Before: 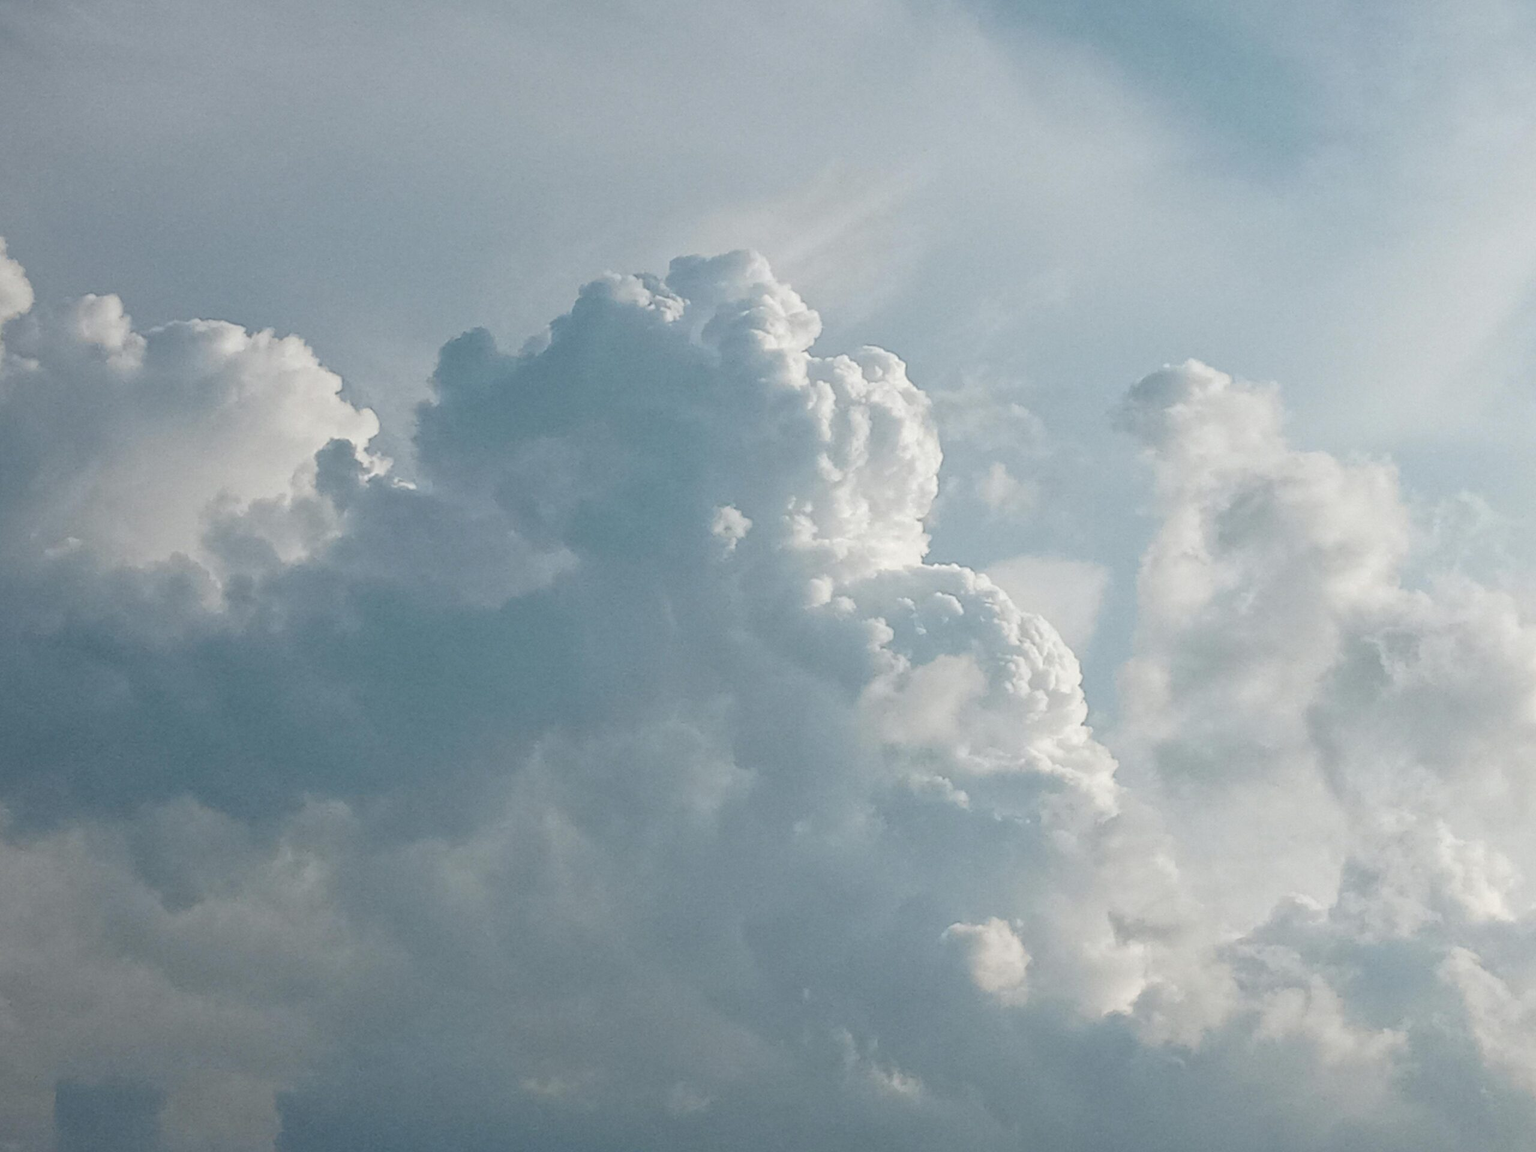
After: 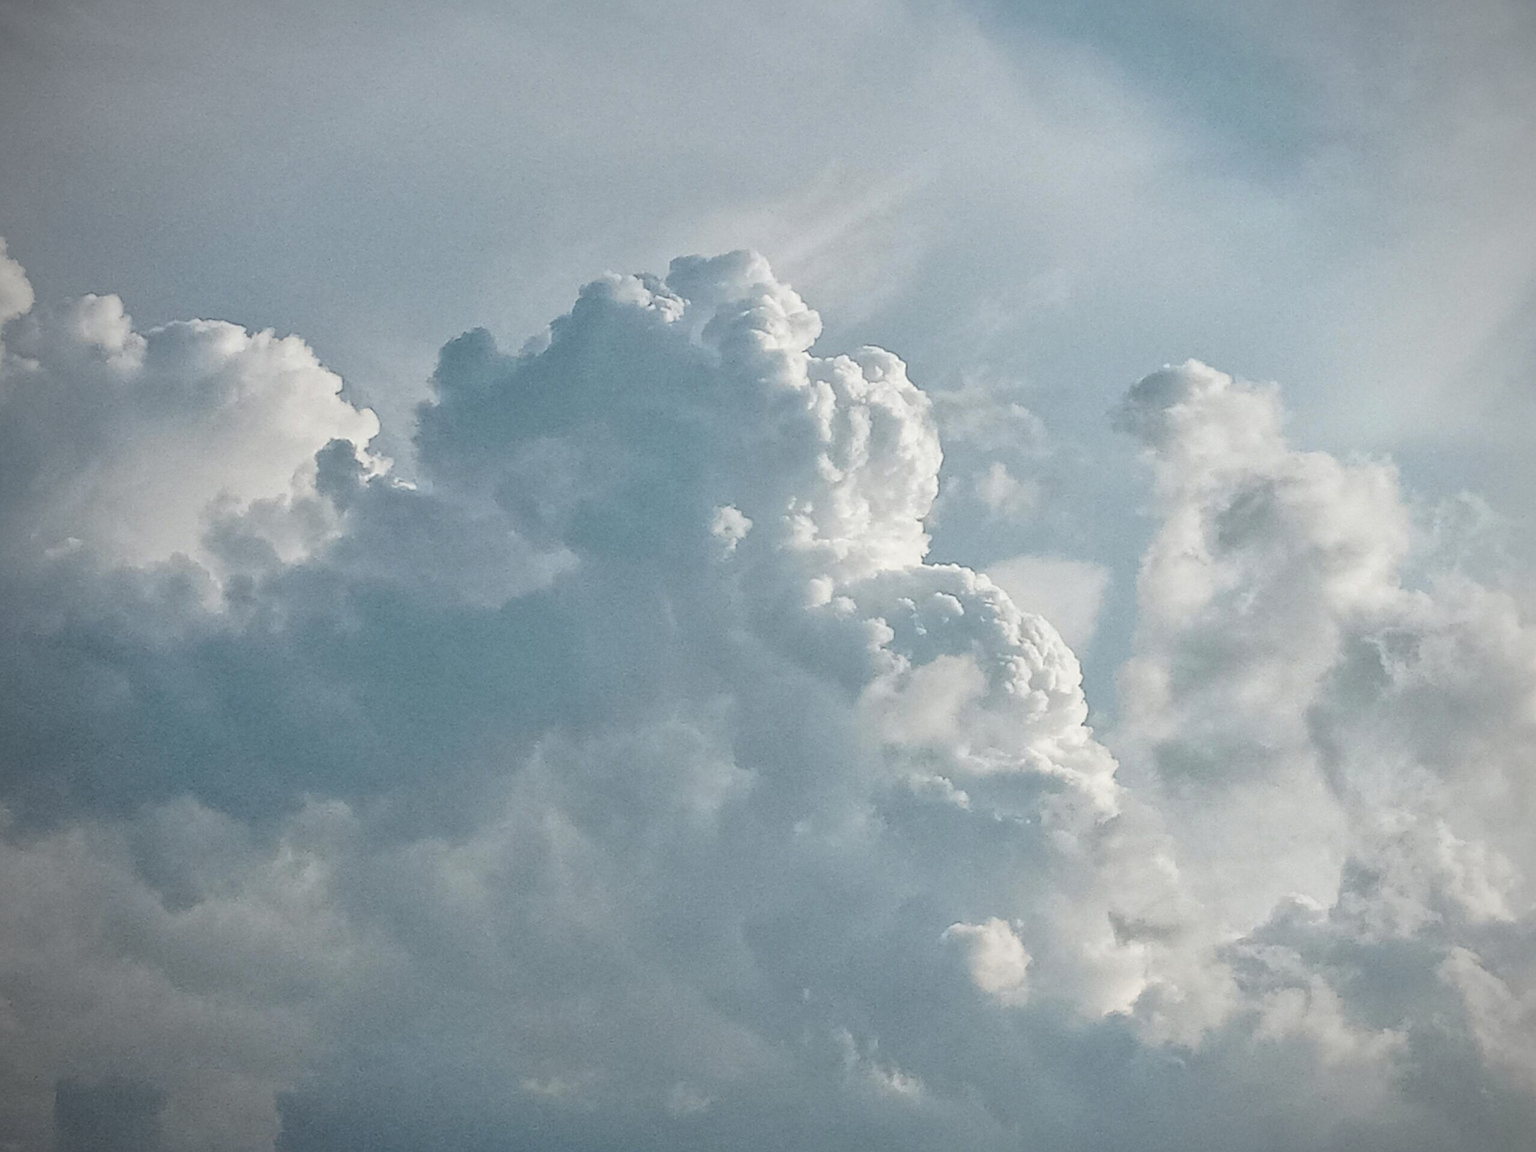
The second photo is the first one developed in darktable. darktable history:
shadows and highlights: on, module defaults
filmic rgb: black relative exposure -12.07 EV, white relative exposure 2.8 EV, target black luminance 0%, hardness 8.11, latitude 71.21%, contrast 1.139, highlights saturation mix 11.02%, shadows ↔ highlights balance -0.387%, iterations of high-quality reconstruction 0
vignetting: on, module defaults
local contrast: detail 110%
sharpen: amount 0.589
exposure: exposure -0.015 EV, compensate exposure bias true, compensate highlight preservation false
contrast brightness saturation: contrast 0.146, brightness 0.054
